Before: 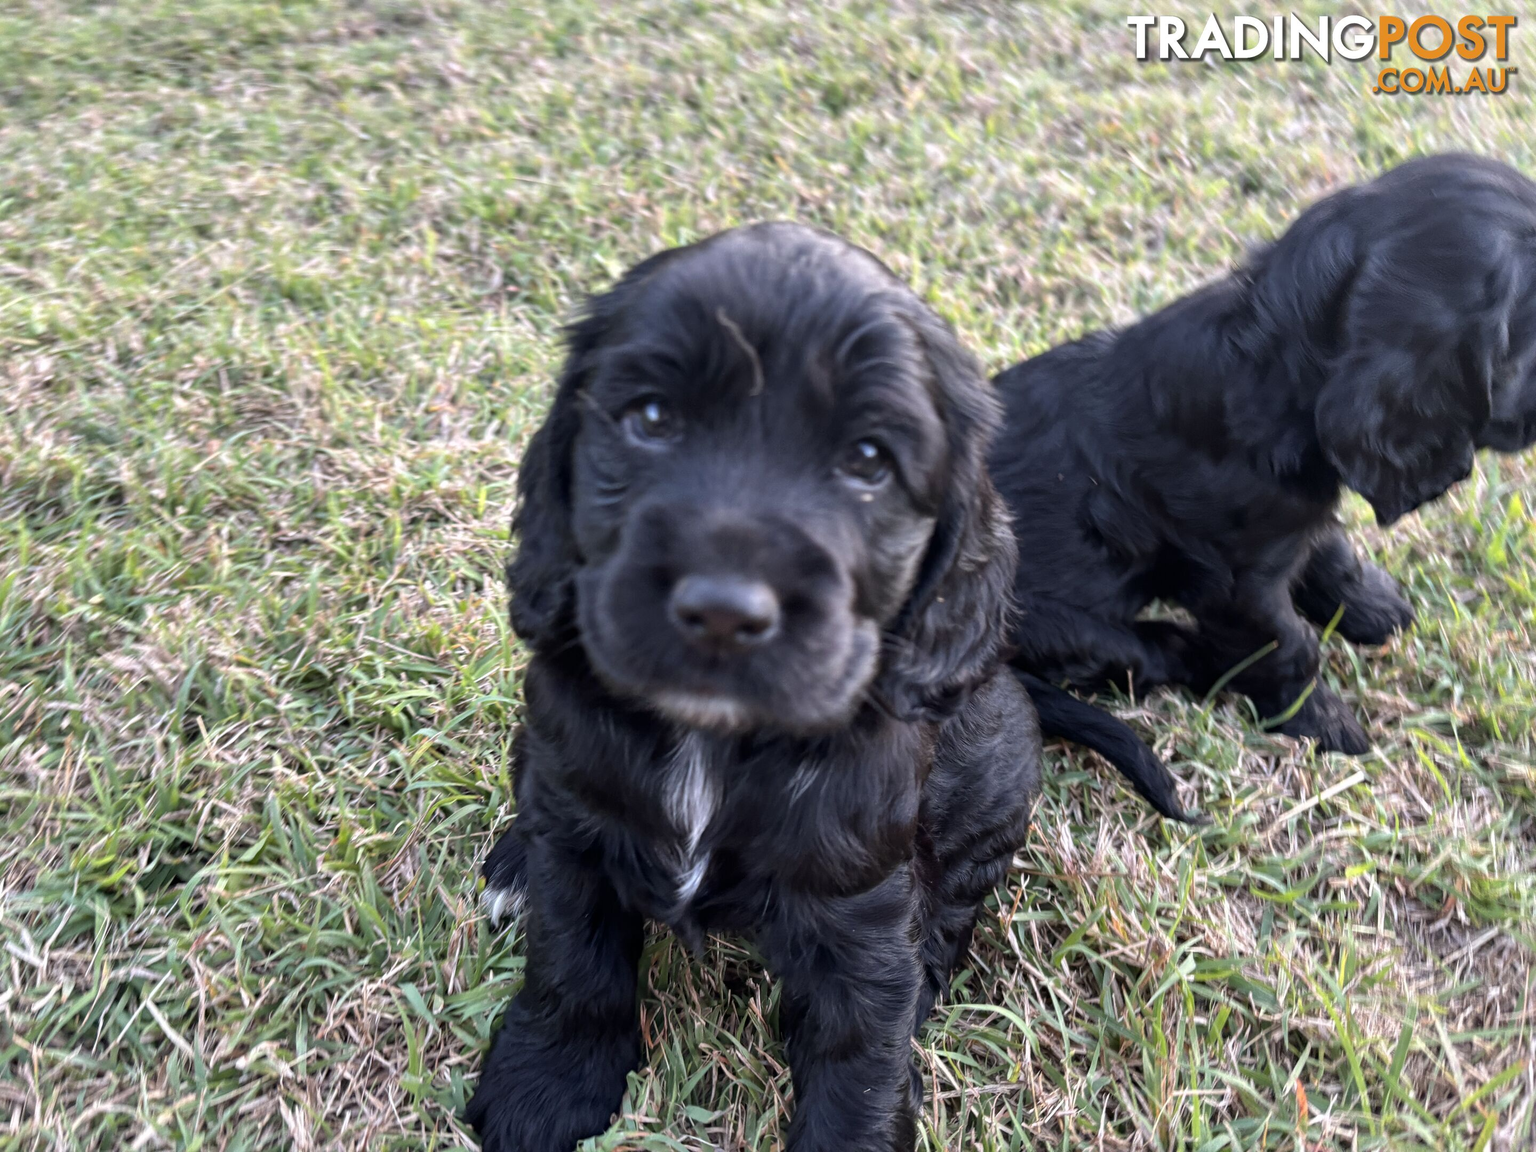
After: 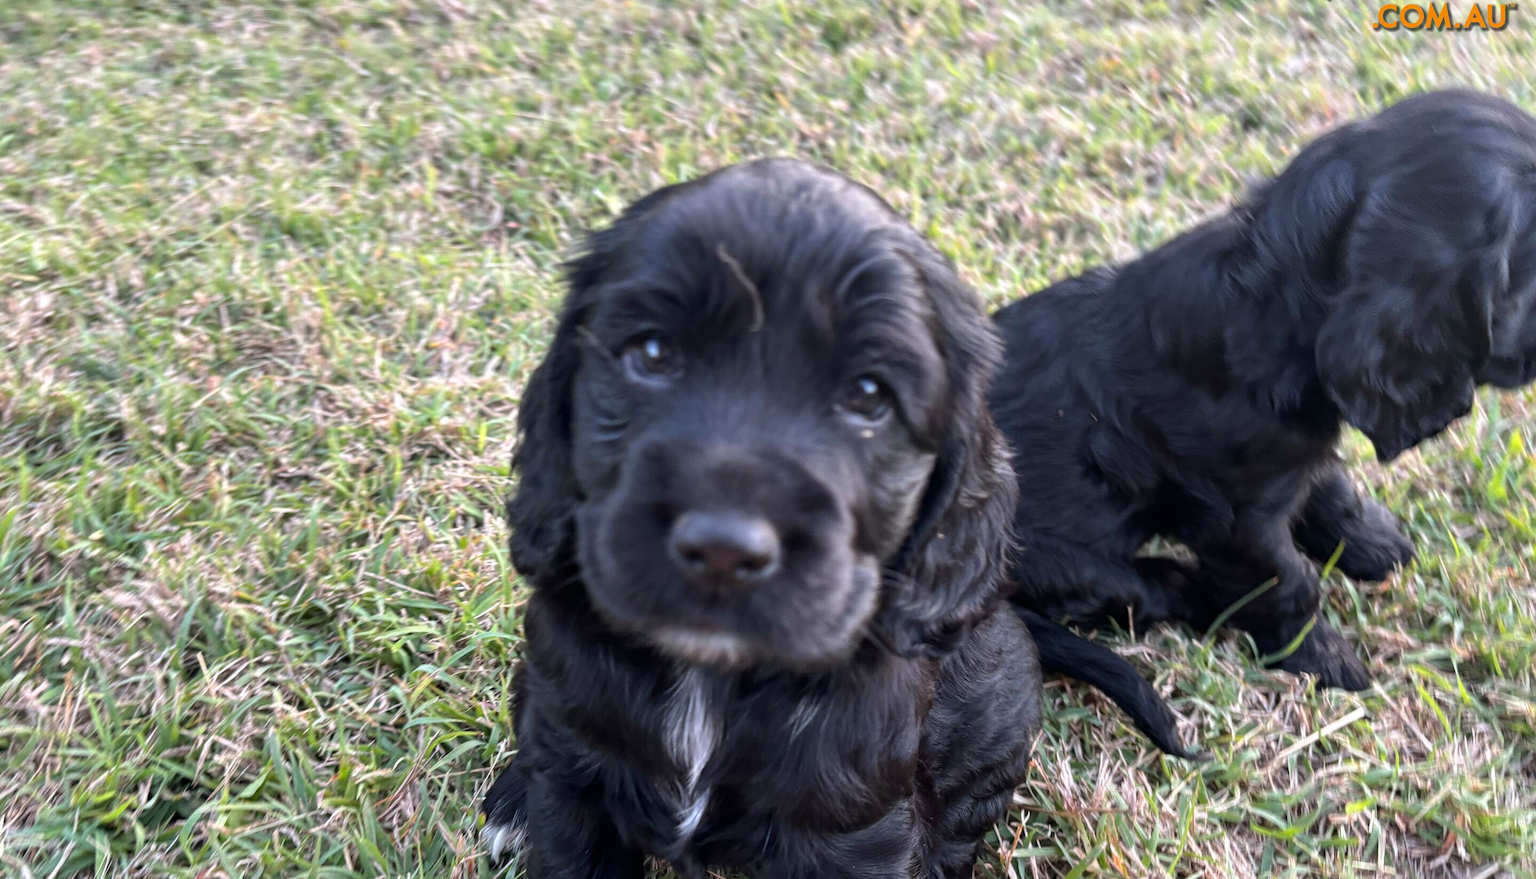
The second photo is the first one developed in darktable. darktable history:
crop: top 5.572%, bottom 18.077%
